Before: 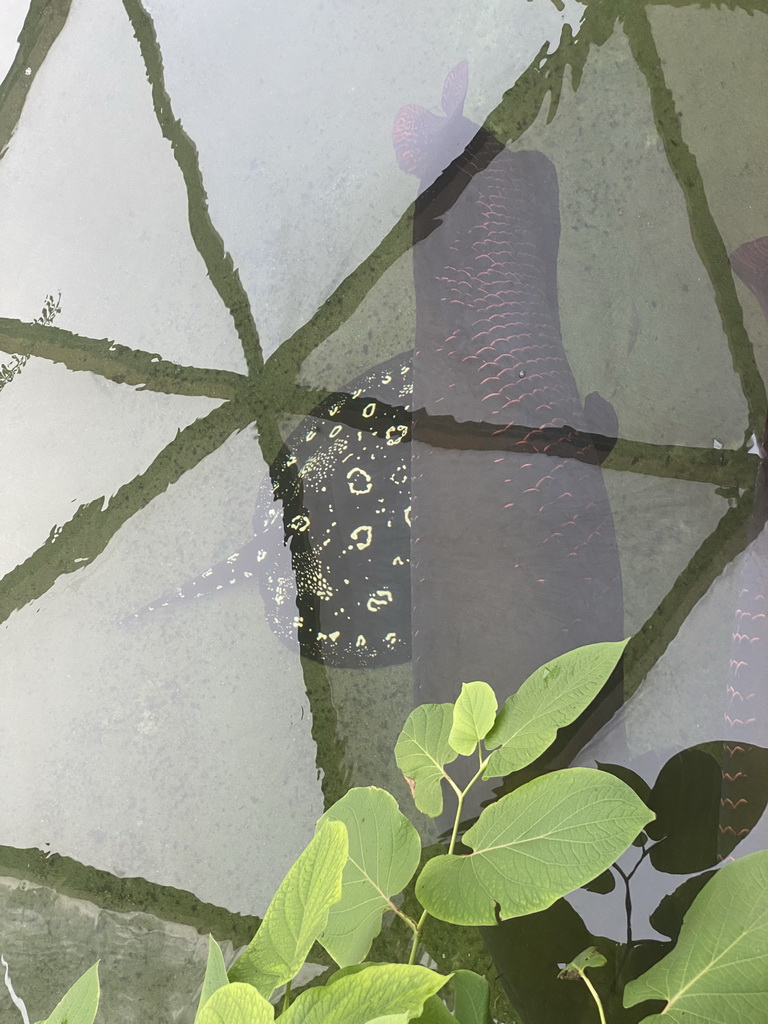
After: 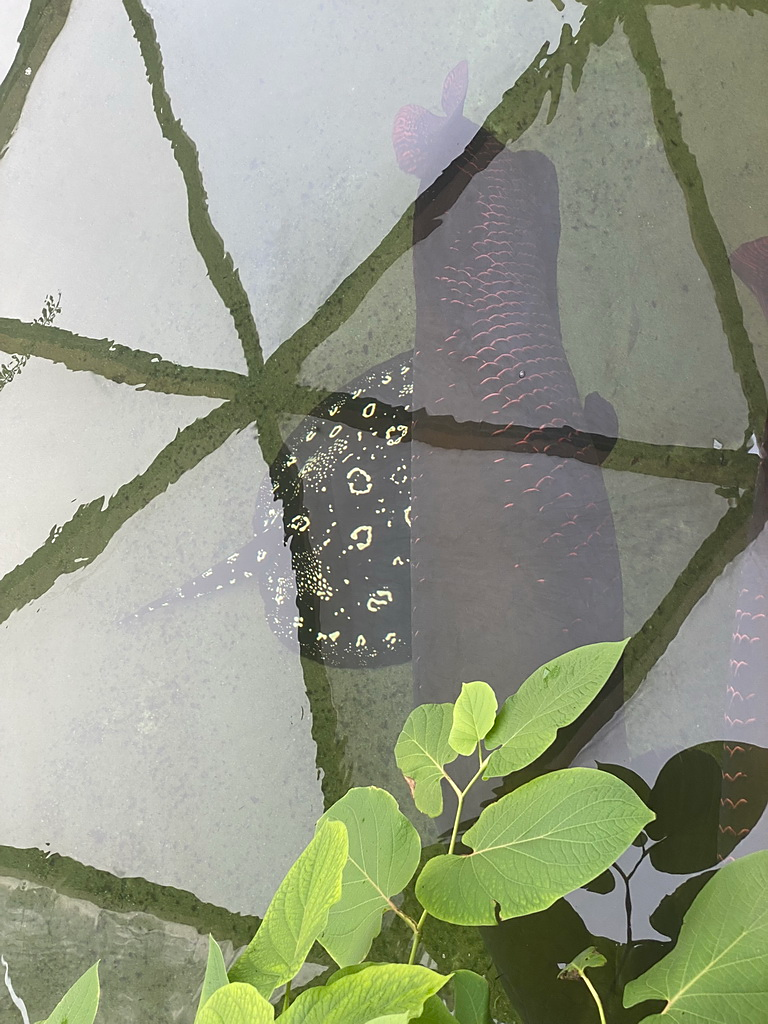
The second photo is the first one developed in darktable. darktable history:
sharpen: radius 1.513, amount 0.361, threshold 1.358
